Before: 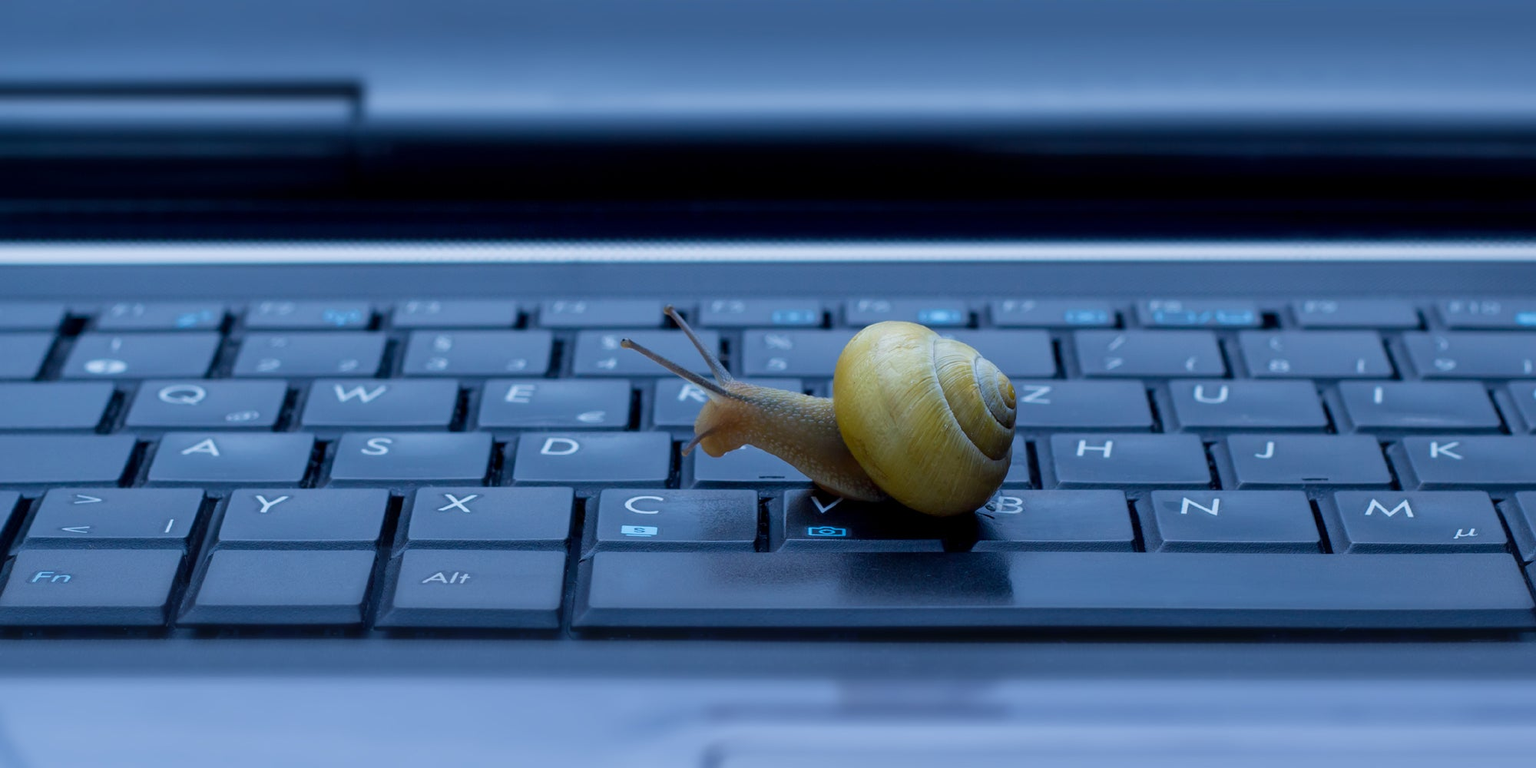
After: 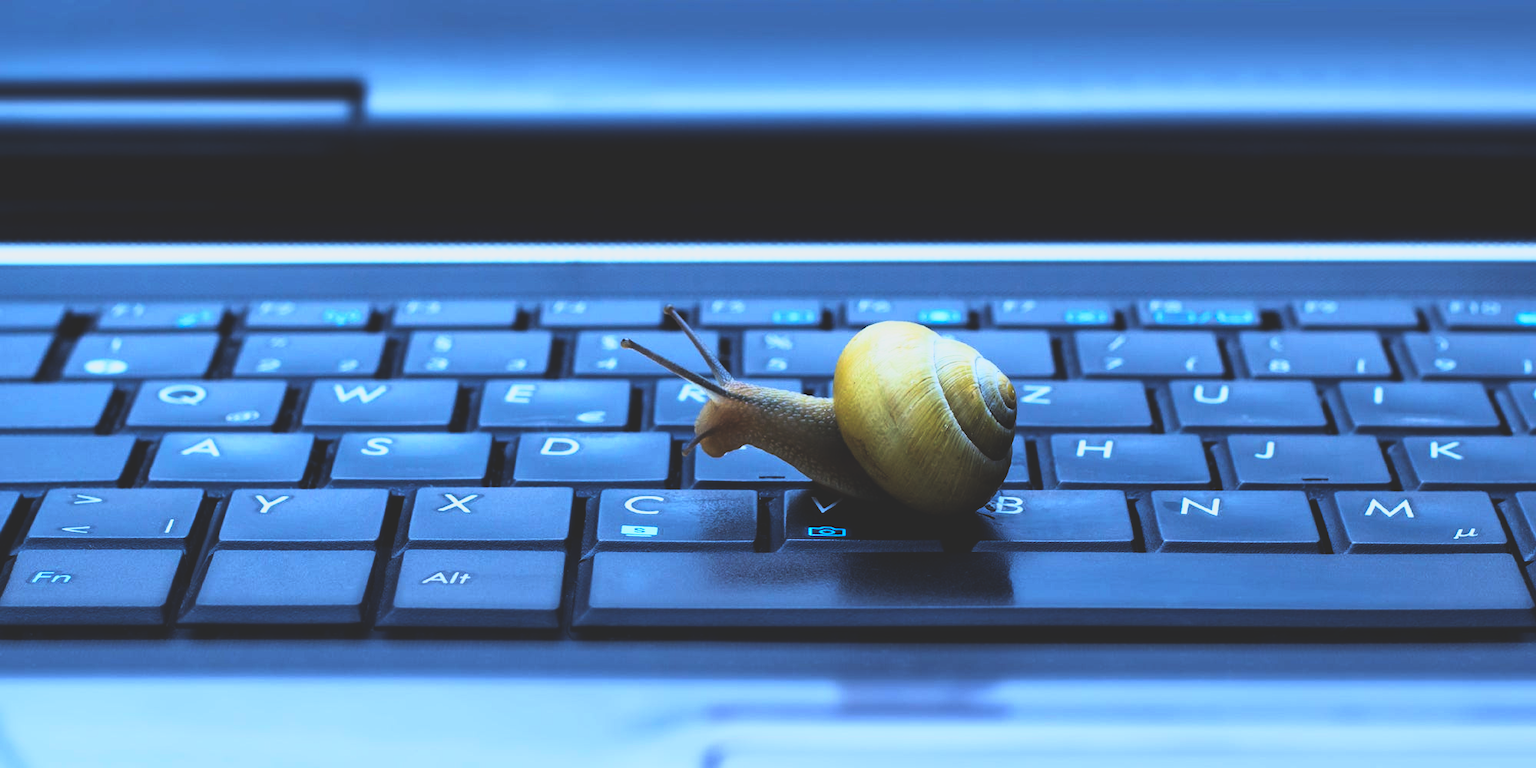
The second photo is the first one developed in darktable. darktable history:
base curve: curves: ch0 [(0, 0.036) (0.007, 0.037) (0.604, 0.887) (1, 1)], preserve colors none
tone curve: curves: ch0 [(0, 0.023) (0.132, 0.075) (0.256, 0.2) (0.463, 0.494) (0.699, 0.816) (0.813, 0.898) (1, 0.943)]; ch1 [(0, 0) (0.32, 0.306) (0.441, 0.41) (0.476, 0.466) (0.498, 0.5) (0.518, 0.519) (0.546, 0.571) (0.604, 0.651) (0.733, 0.817) (1, 1)]; ch2 [(0, 0) (0.312, 0.313) (0.431, 0.425) (0.483, 0.477) (0.503, 0.503) (0.526, 0.507) (0.564, 0.575) (0.614, 0.695) (0.713, 0.767) (0.985, 0.966)], color space Lab, linked channels, preserve colors none
